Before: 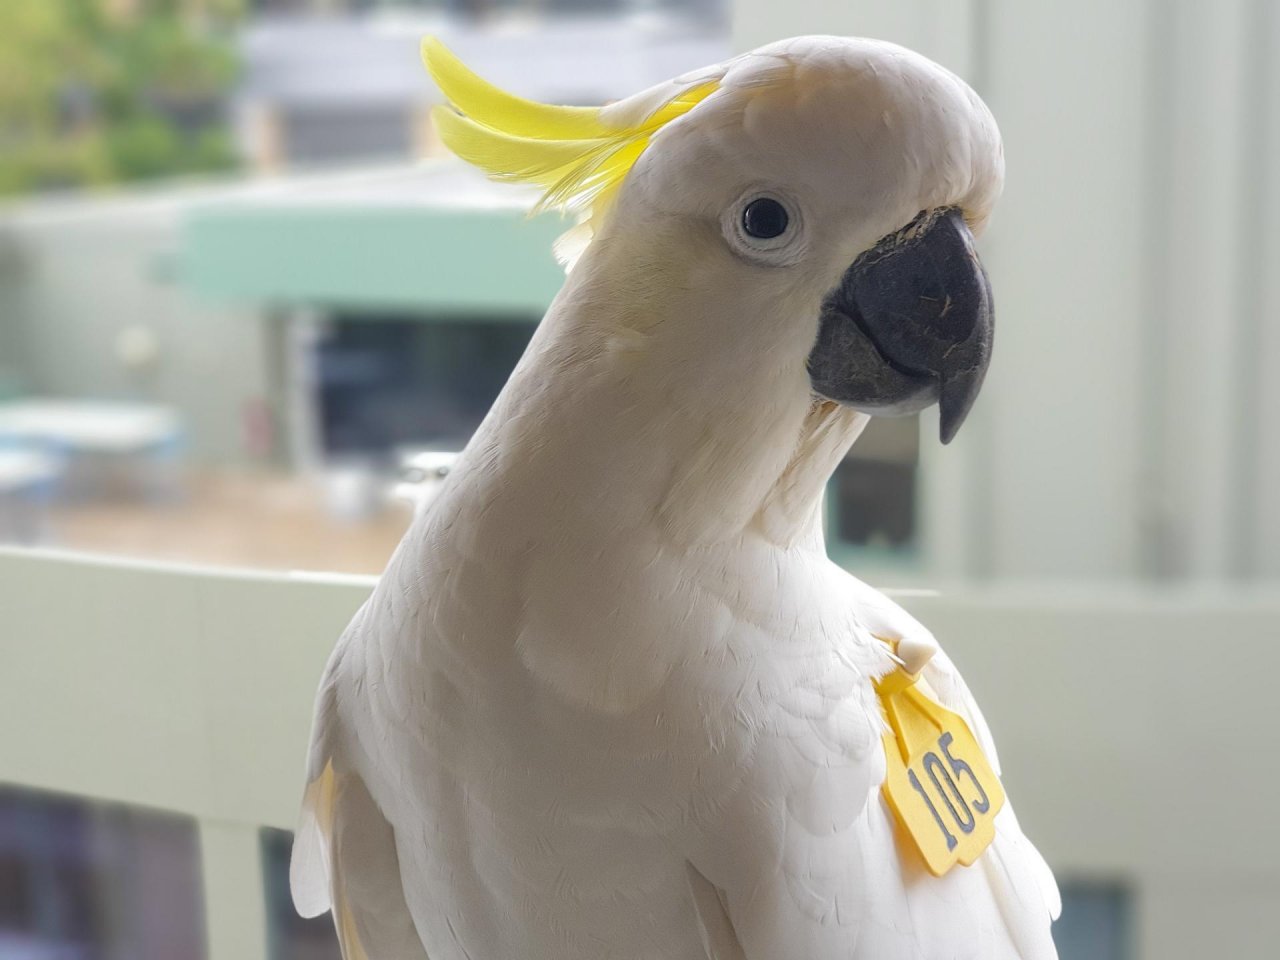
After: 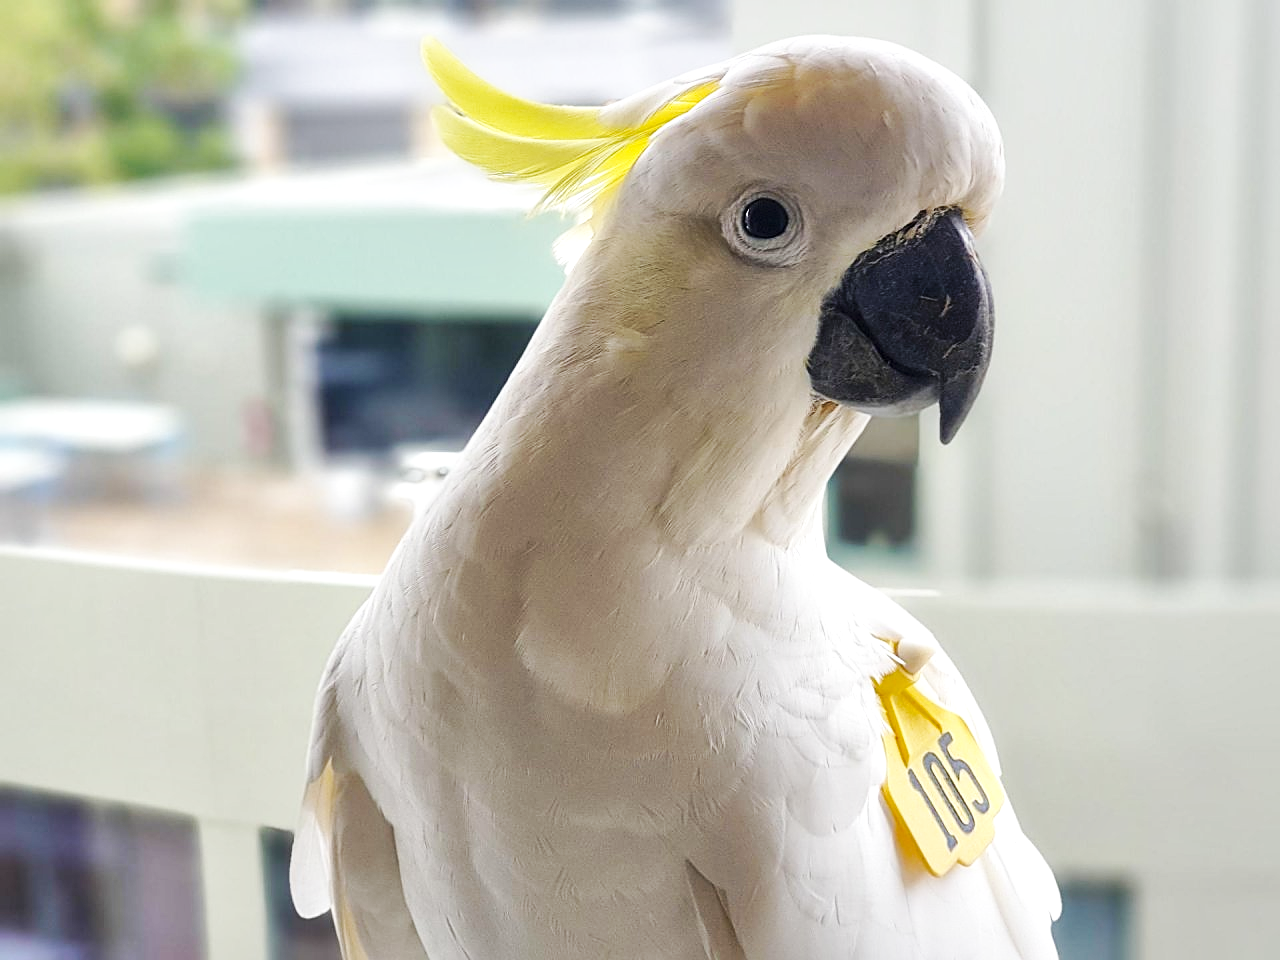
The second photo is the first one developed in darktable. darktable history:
local contrast: mode bilateral grid, contrast 20, coarseness 50, detail 148%, midtone range 0.2
base curve: curves: ch0 [(0, 0) (0.032, 0.025) (0.121, 0.166) (0.206, 0.329) (0.605, 0.79) (1, 1)], preserve colors none
sharpen: on, module defaults
